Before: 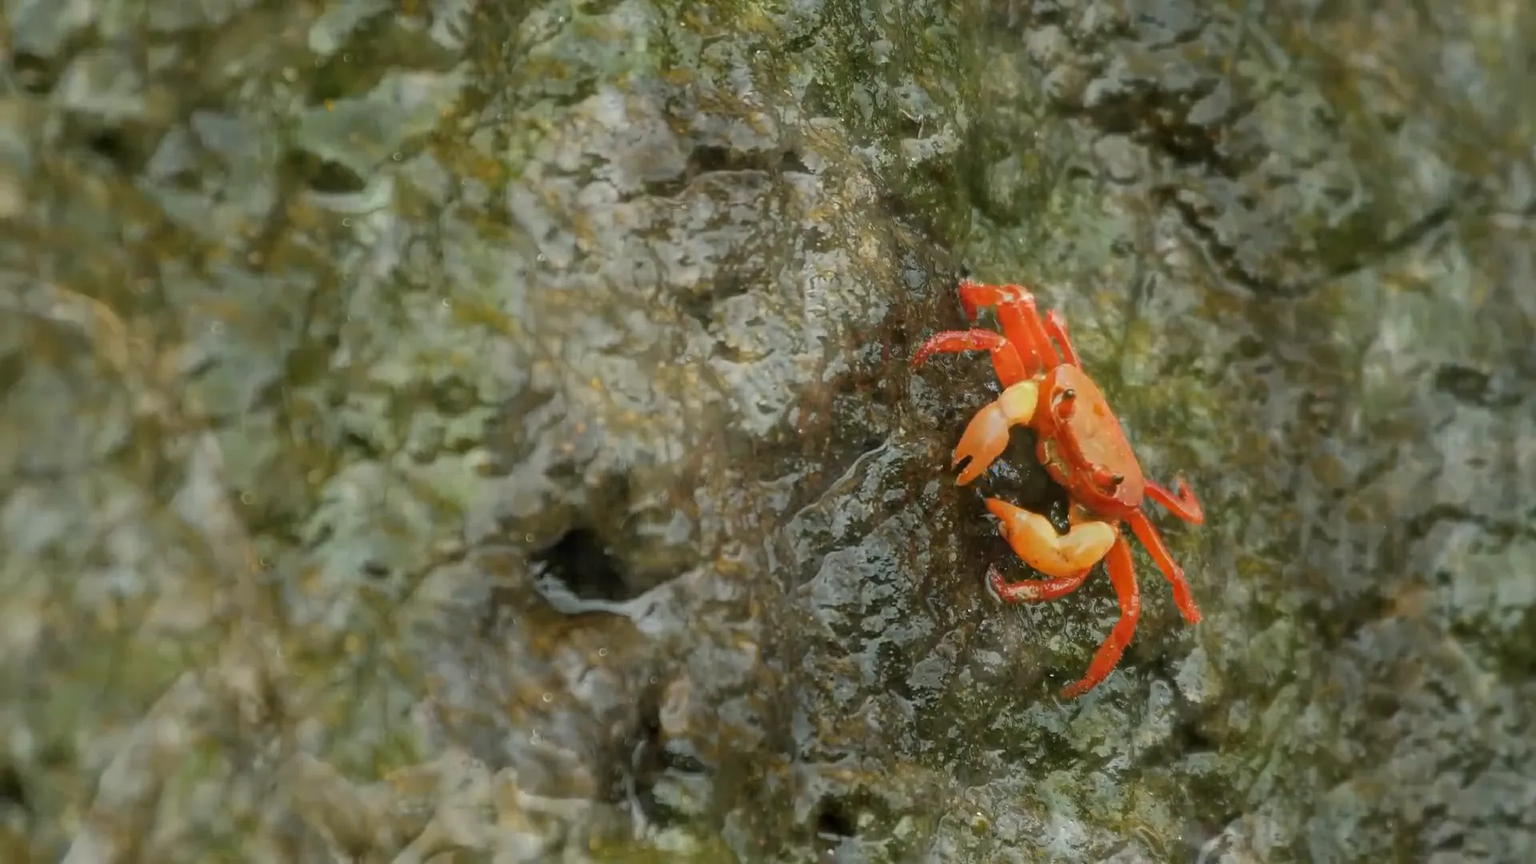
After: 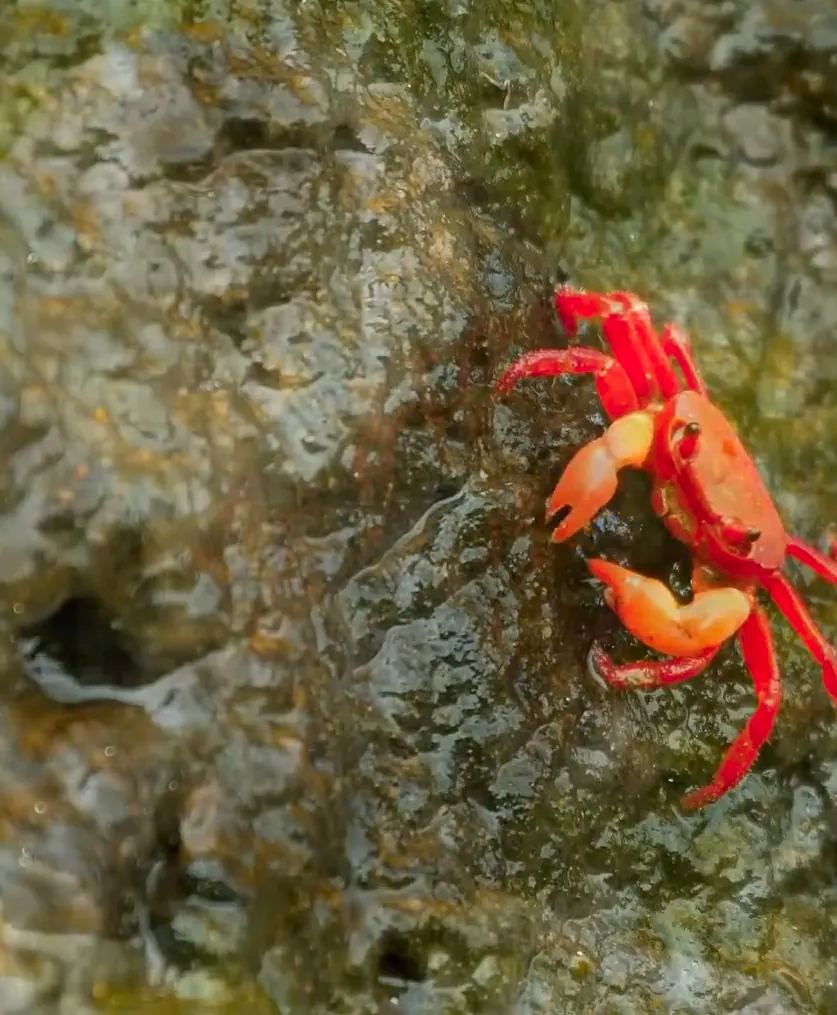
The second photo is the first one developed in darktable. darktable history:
crop: left 33.555%, top 6.016%, right 22.808%
color zones: curves: ch1 [(0.24, 0.629) (0.75, 0.5)]; ch2 [(0.255, 0.454) (0.745, 0.491)]
